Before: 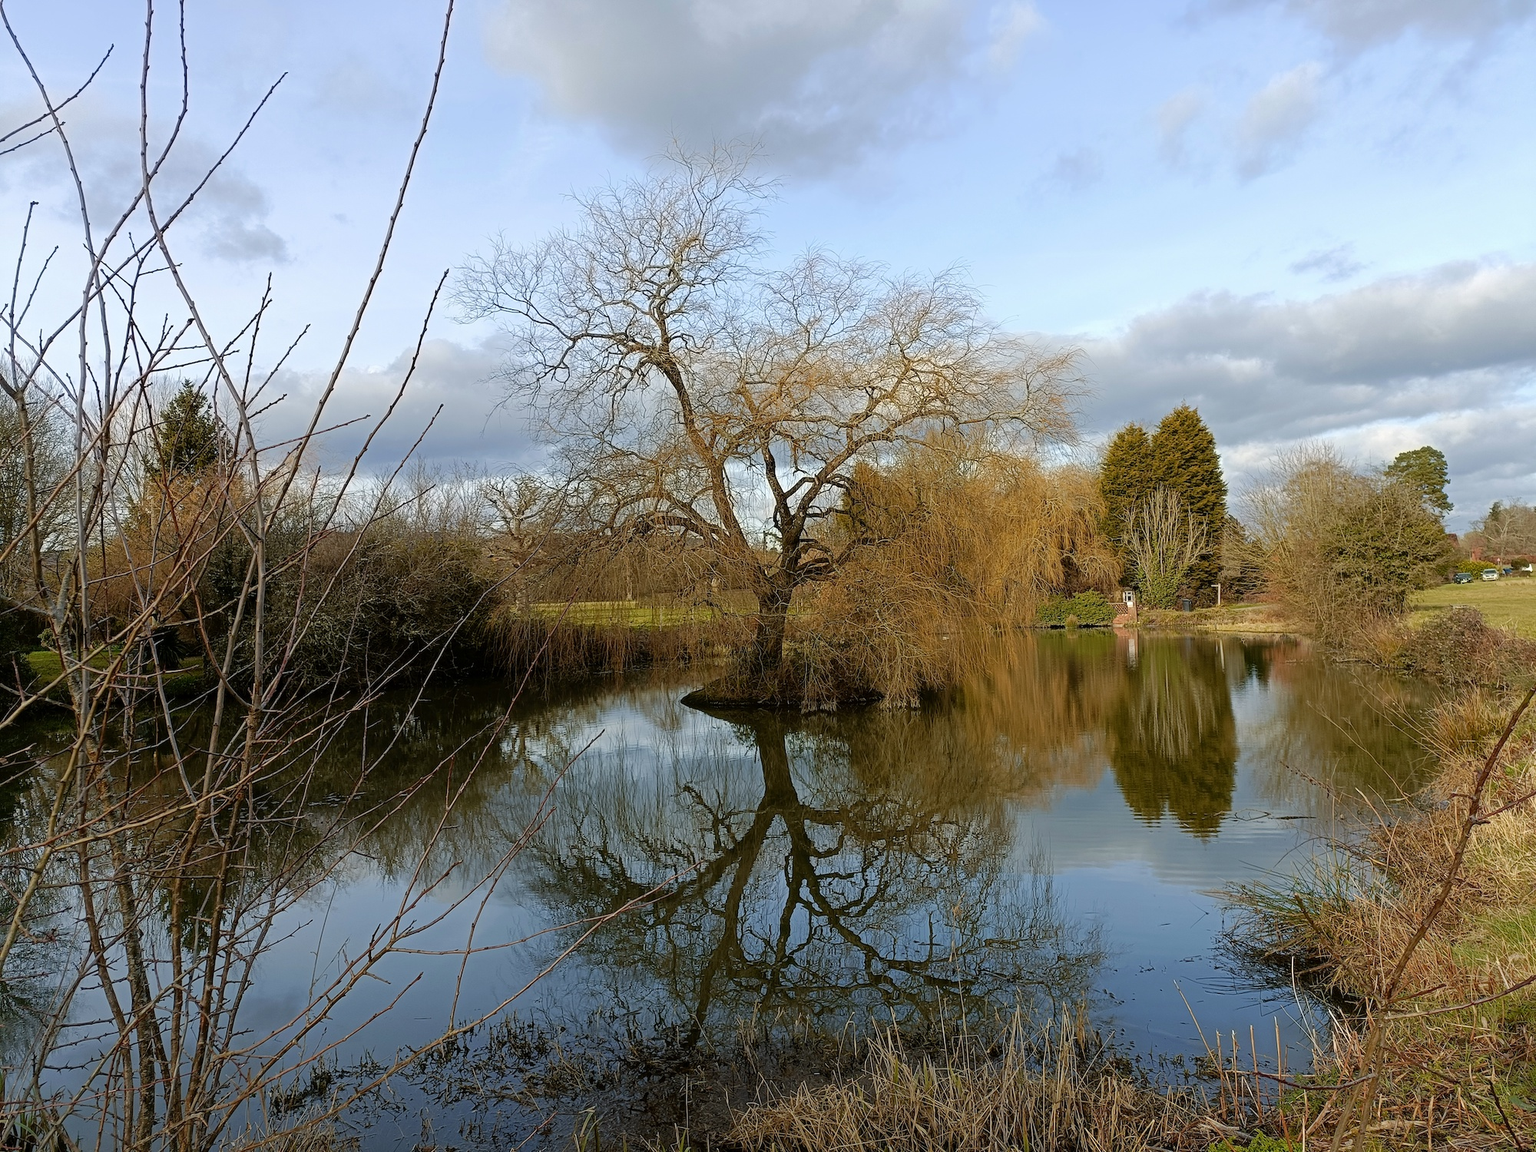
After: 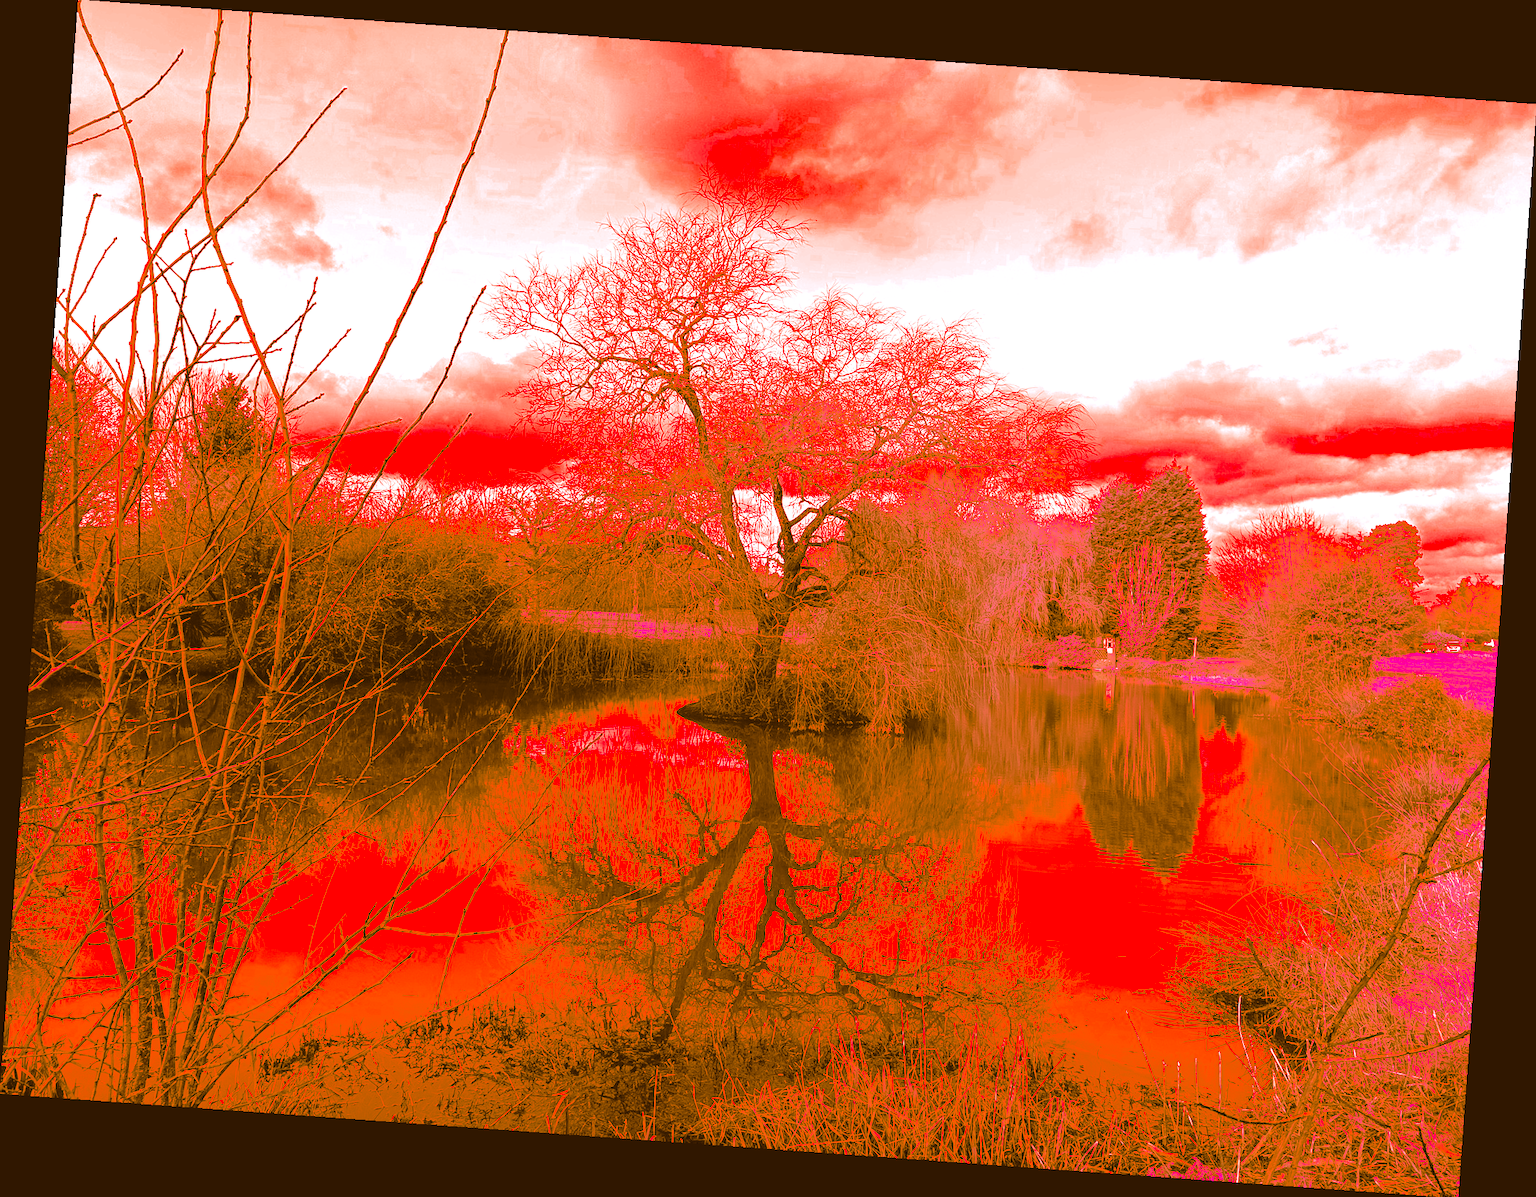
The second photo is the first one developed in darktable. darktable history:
rotate and perspective: rotation 4.1°, automatic cropping off
split-toning: shadows › hue 26°, shadows › saturation 0.92, highlights › hue 40°, highlights › saturation 0.92, balance -63, compress 0%
color correction: highlights a* -39.68, highlights b* -40, shadows a* -40, shadows b* -40, saturation -3
